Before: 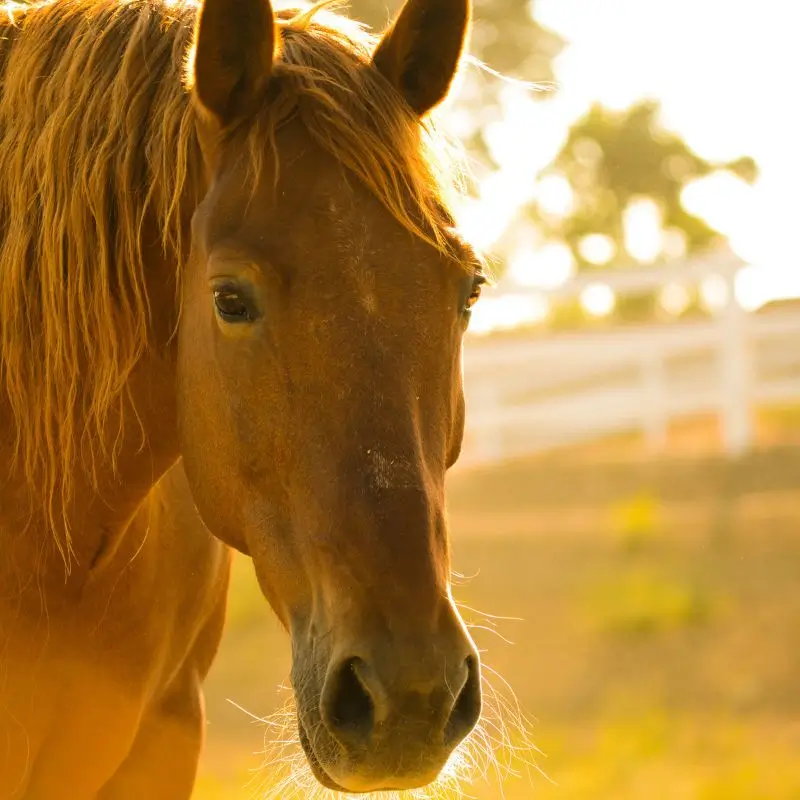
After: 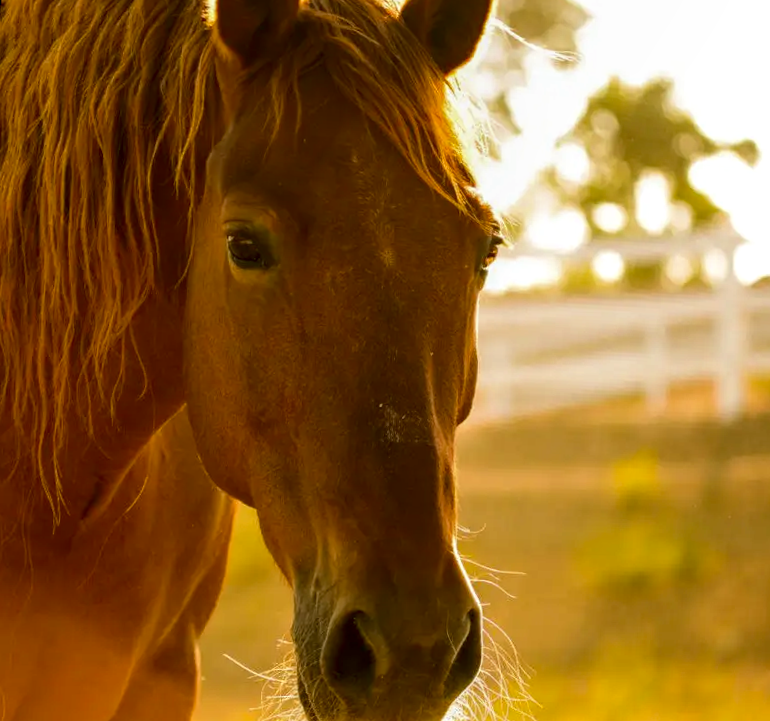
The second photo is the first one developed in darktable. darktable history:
rotate and perspective: rotation 0.679°, lens shift (horizontal) 0.136, crop left 0.009, crop right 0.991, crop top 0.078, crop bottom 0.95
local contrast: on, module defaults
crop and rotate: angle -1.69°
contrast brightness saturation: brightness -0.2, saturation 0.08
